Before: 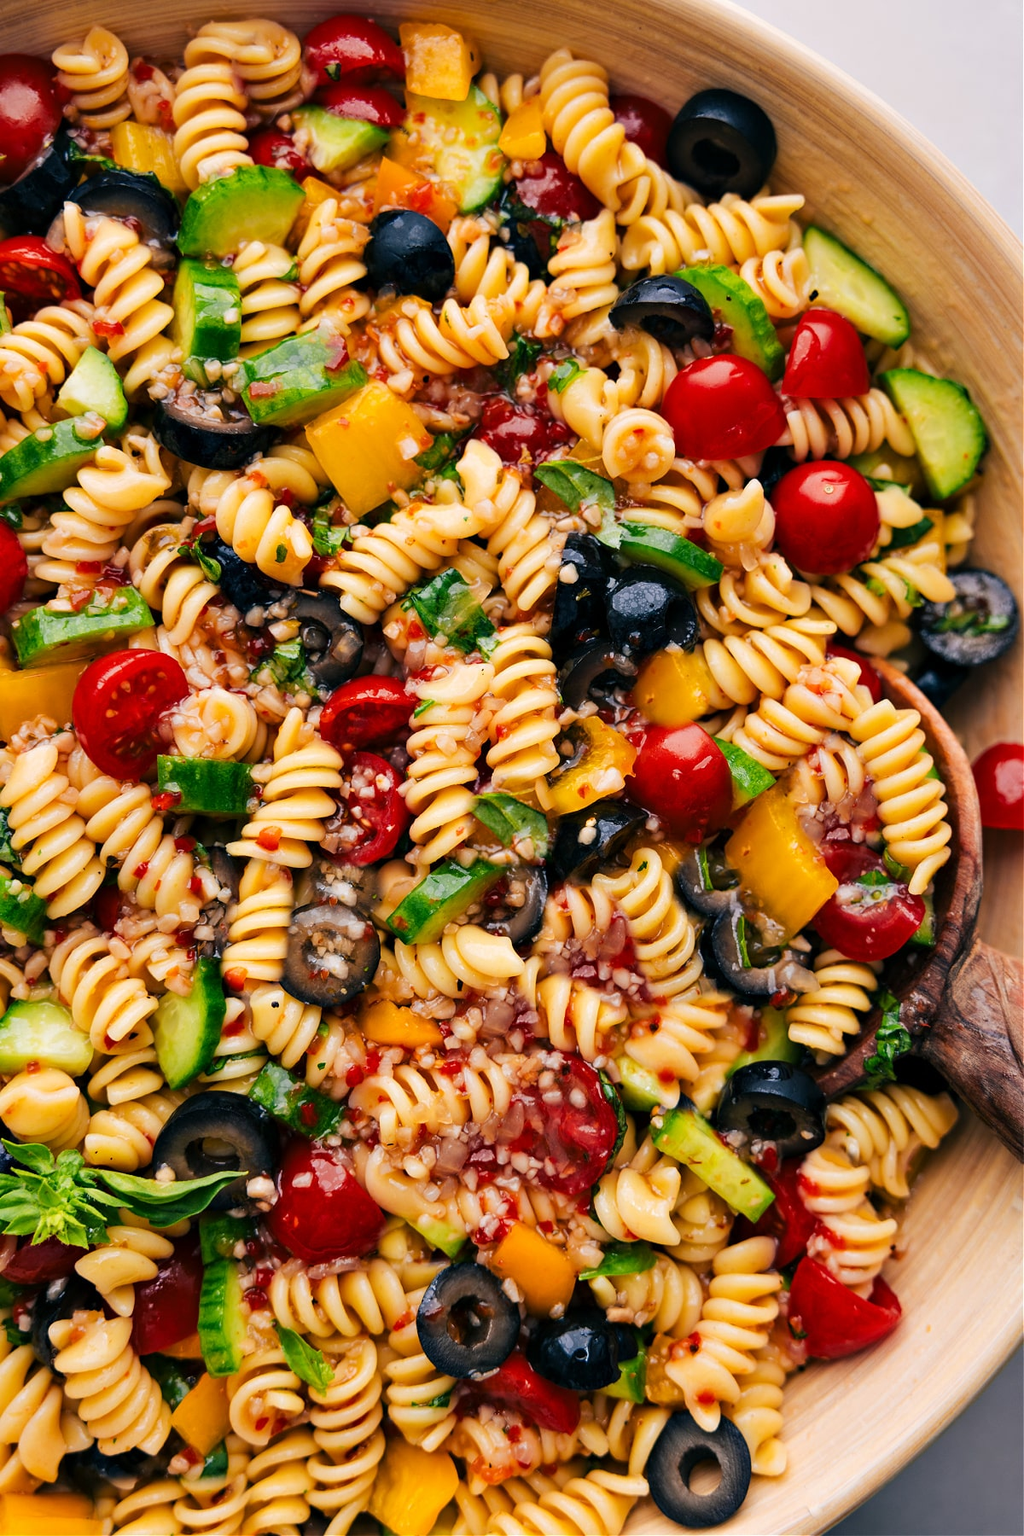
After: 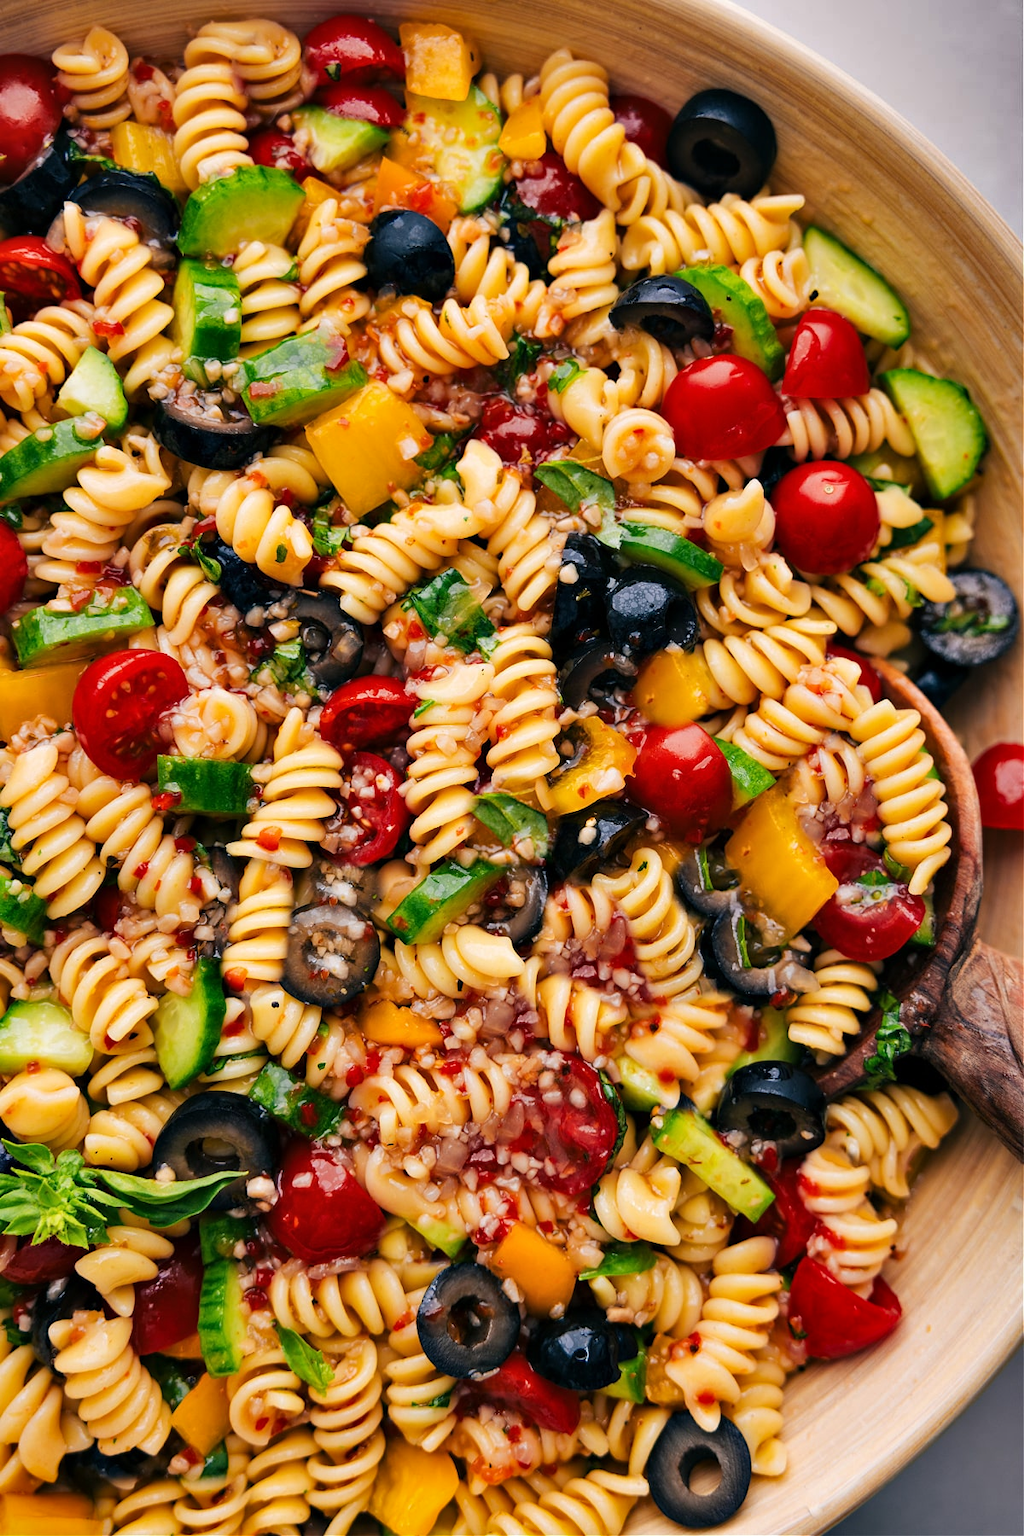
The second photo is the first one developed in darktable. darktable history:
shadows and highlights: white point adjustment 0.098, highlights -70.08, soften with gaussian
